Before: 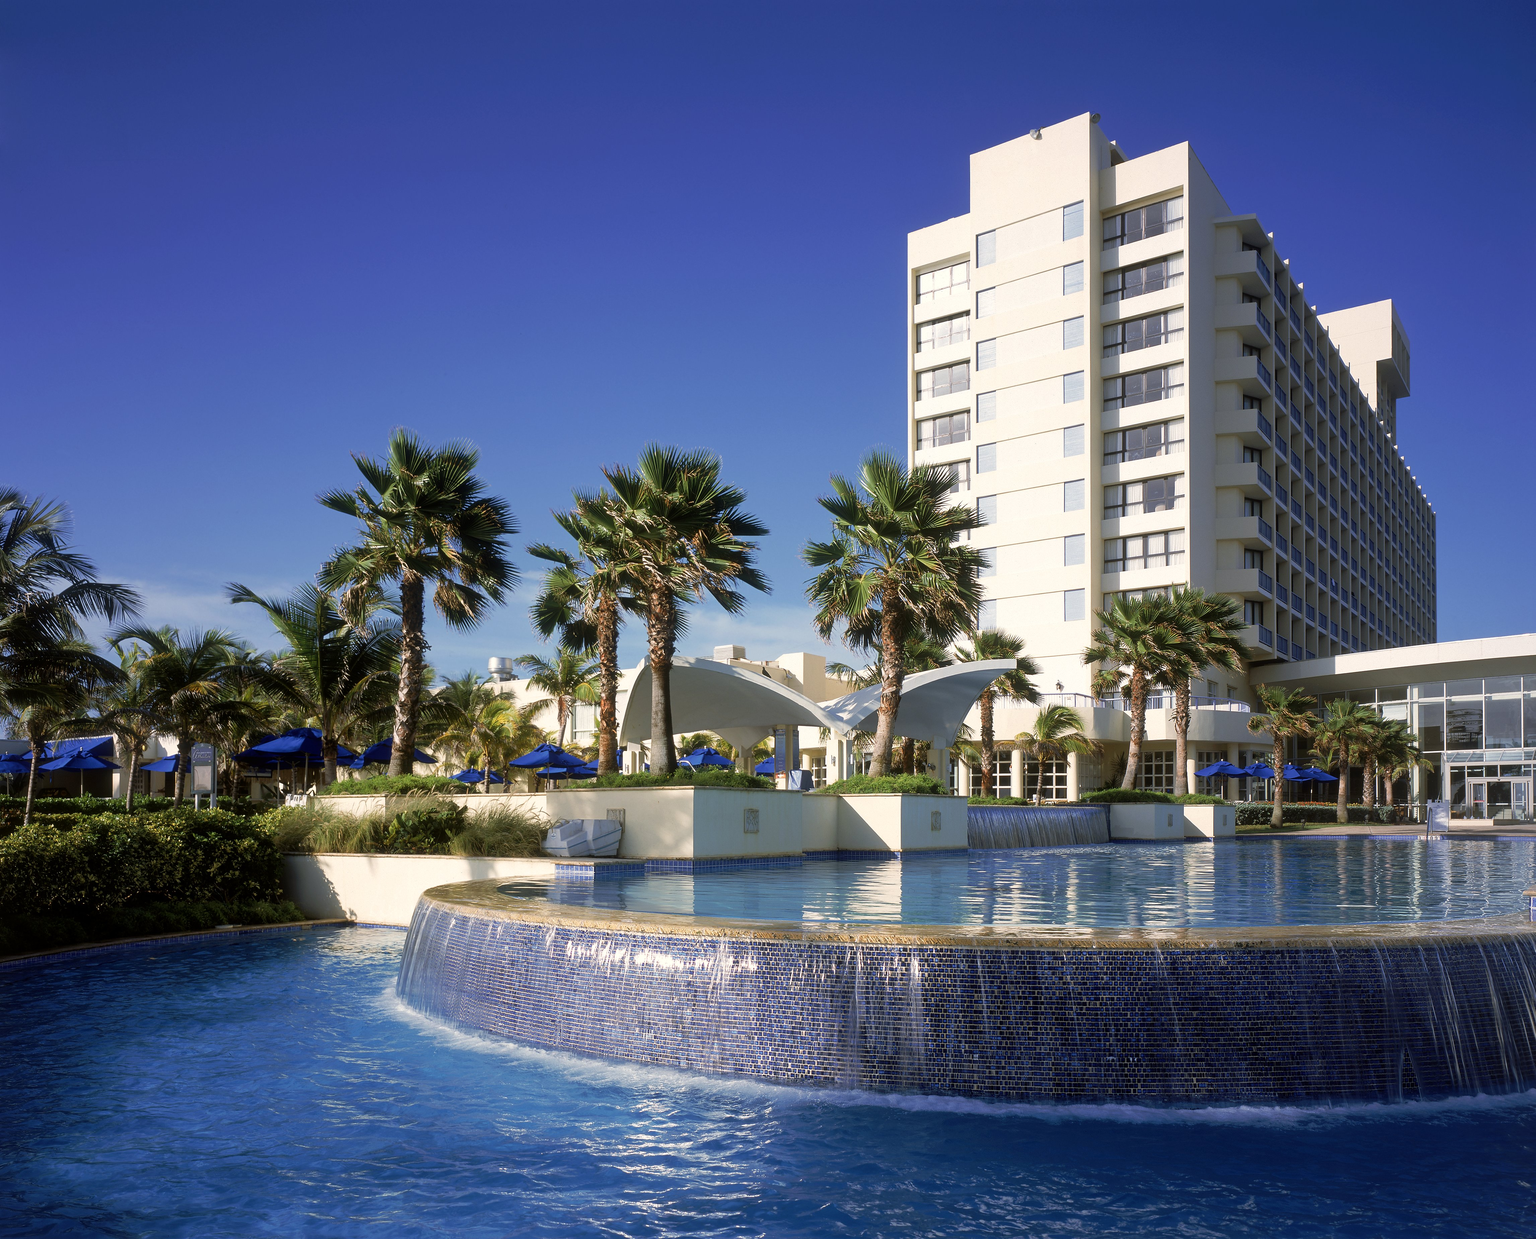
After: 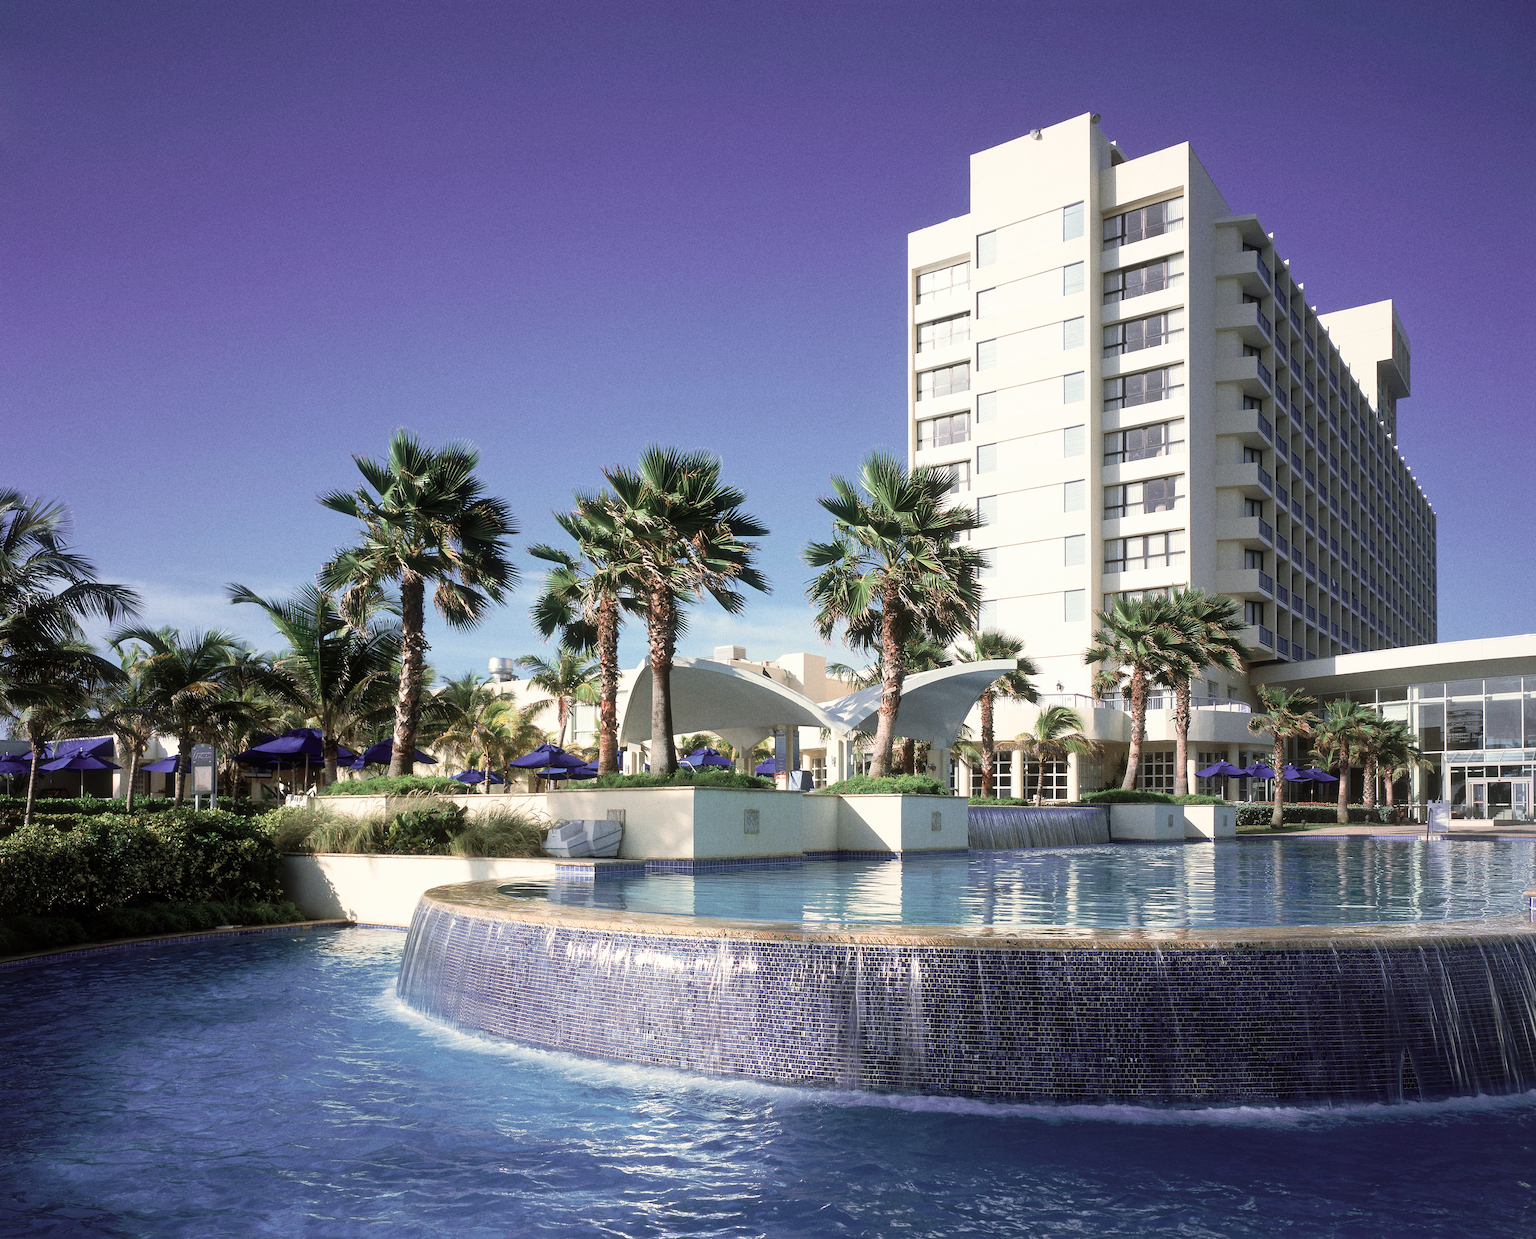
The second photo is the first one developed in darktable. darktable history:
color contrast: blue-yellow contrast 0.62
split-toning: shadows › saturation 0.61, highlights › saturation 0.58, balance -28.74, compress 87.36%
contrast brightness saturation: contrast 0.2, brightness 0.16, saturation 0.22
grain: coarseness 0.09 ISO
